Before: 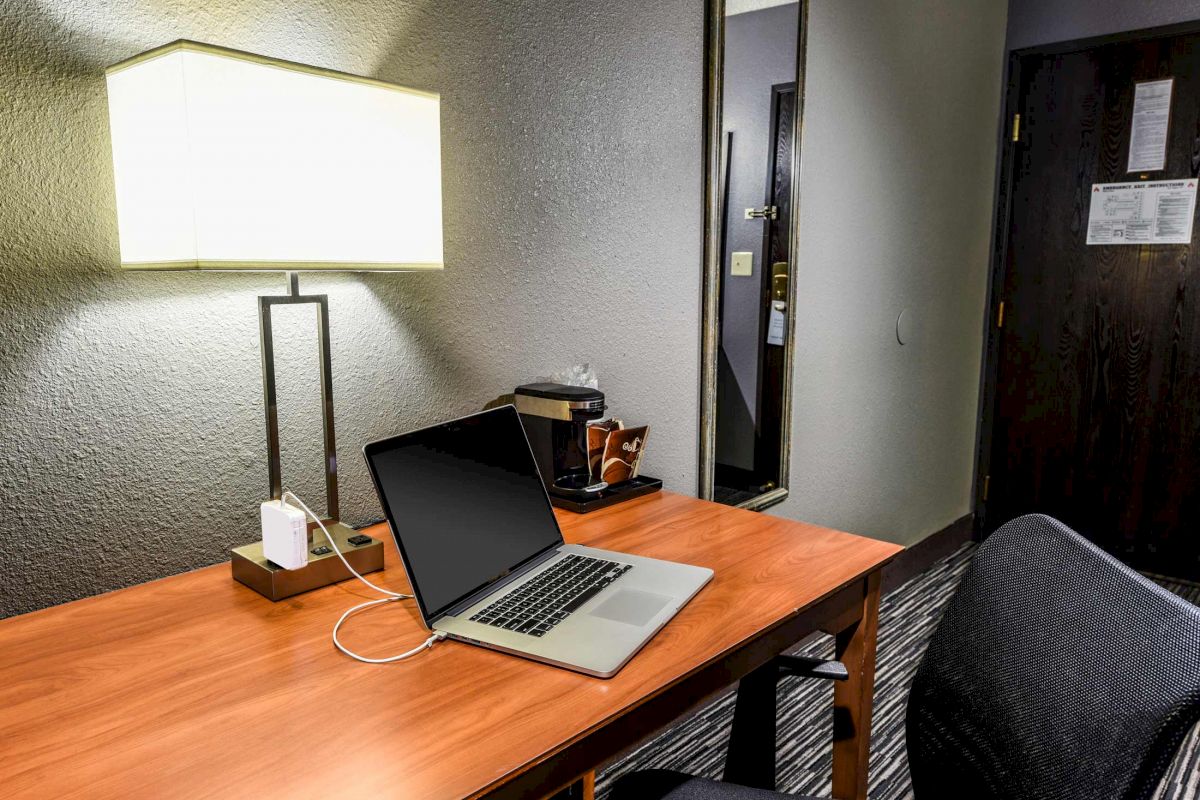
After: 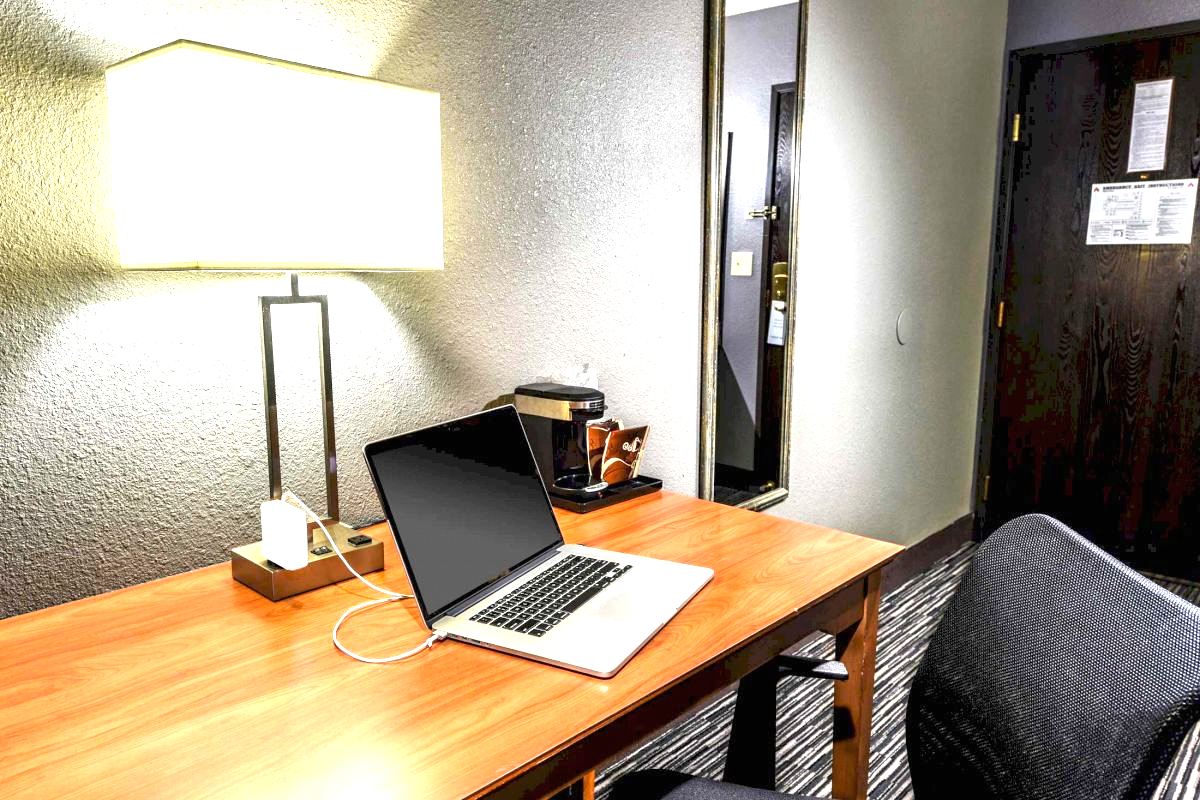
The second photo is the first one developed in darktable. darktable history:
exposure: black level correction 0, exposure 1.372 EV, compensate highlight preservation false
